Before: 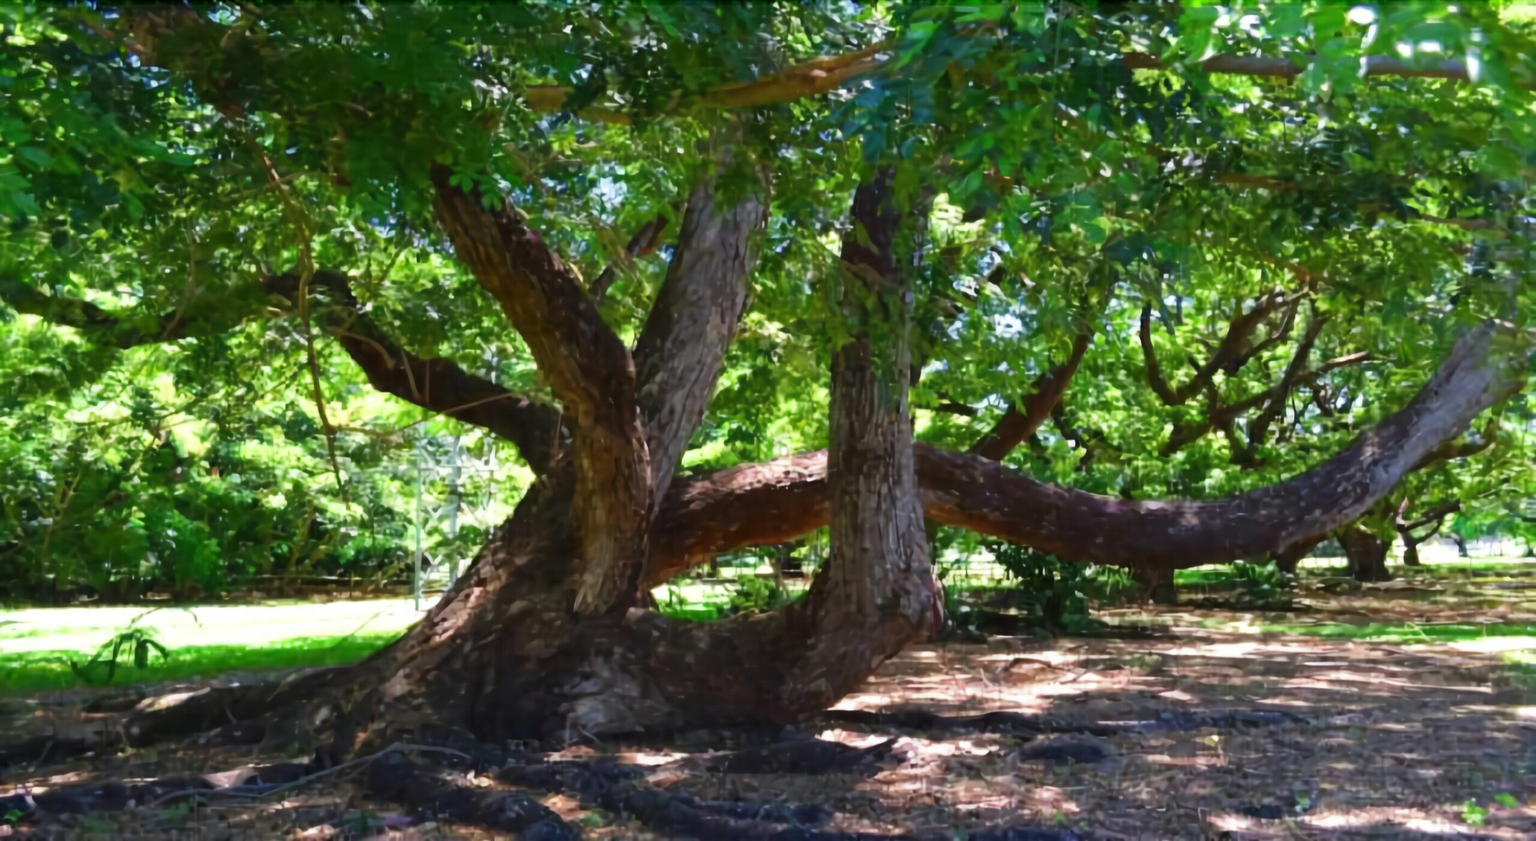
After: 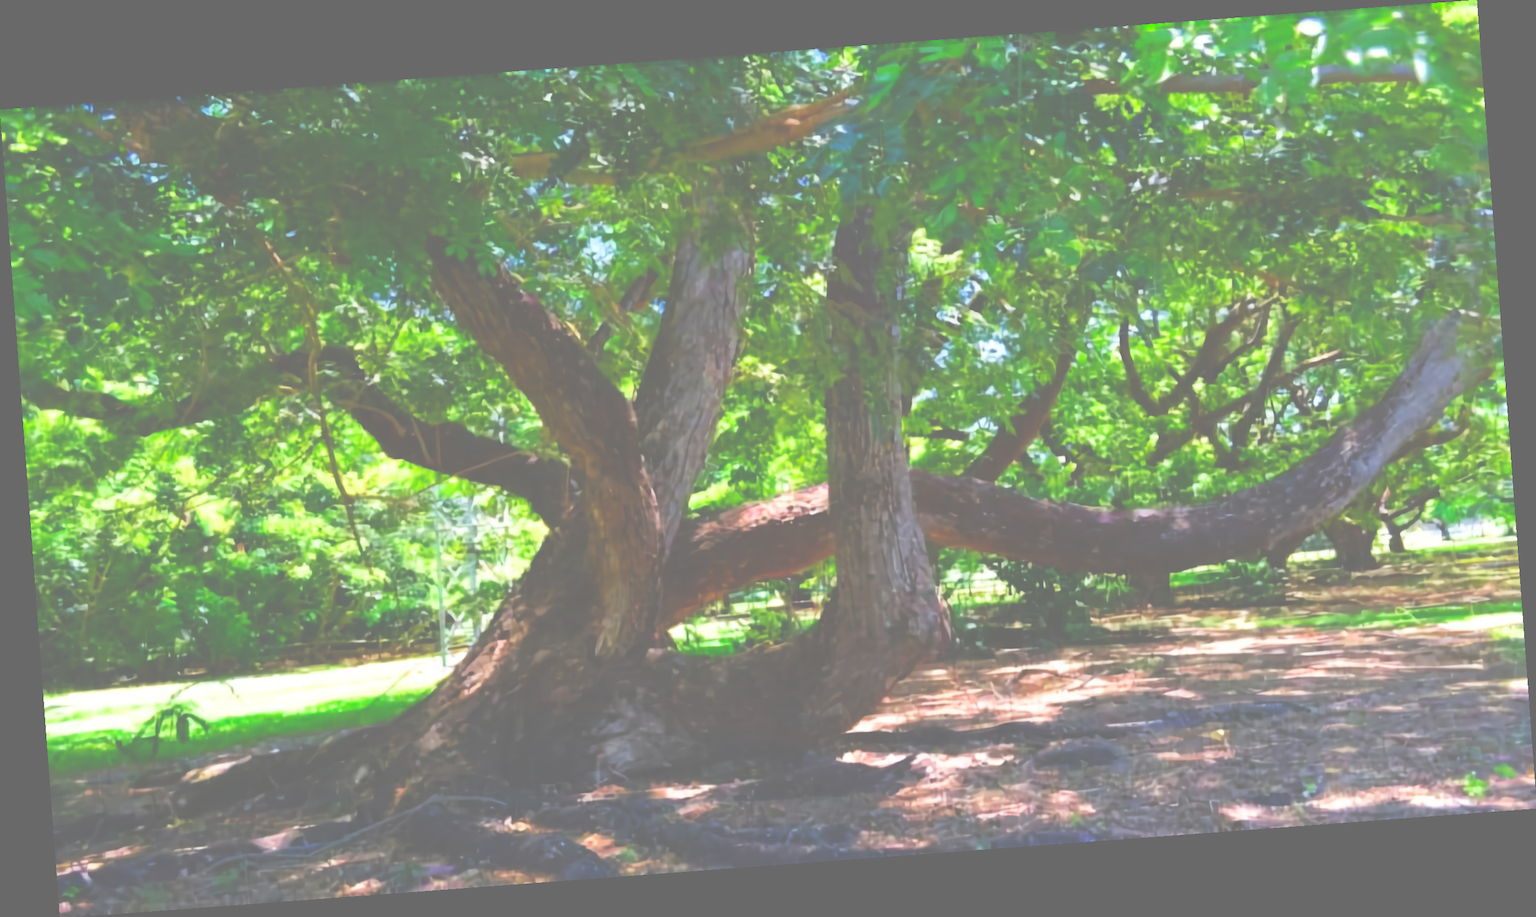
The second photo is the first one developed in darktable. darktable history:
contrast brightness saturation: contrast 0.07, brightness 0.18, saturation 0.4
exposure: black level correction -0.087, compensate highlight preservation false
rotate and perspective: rotation -4.25°, automatic cropping off
